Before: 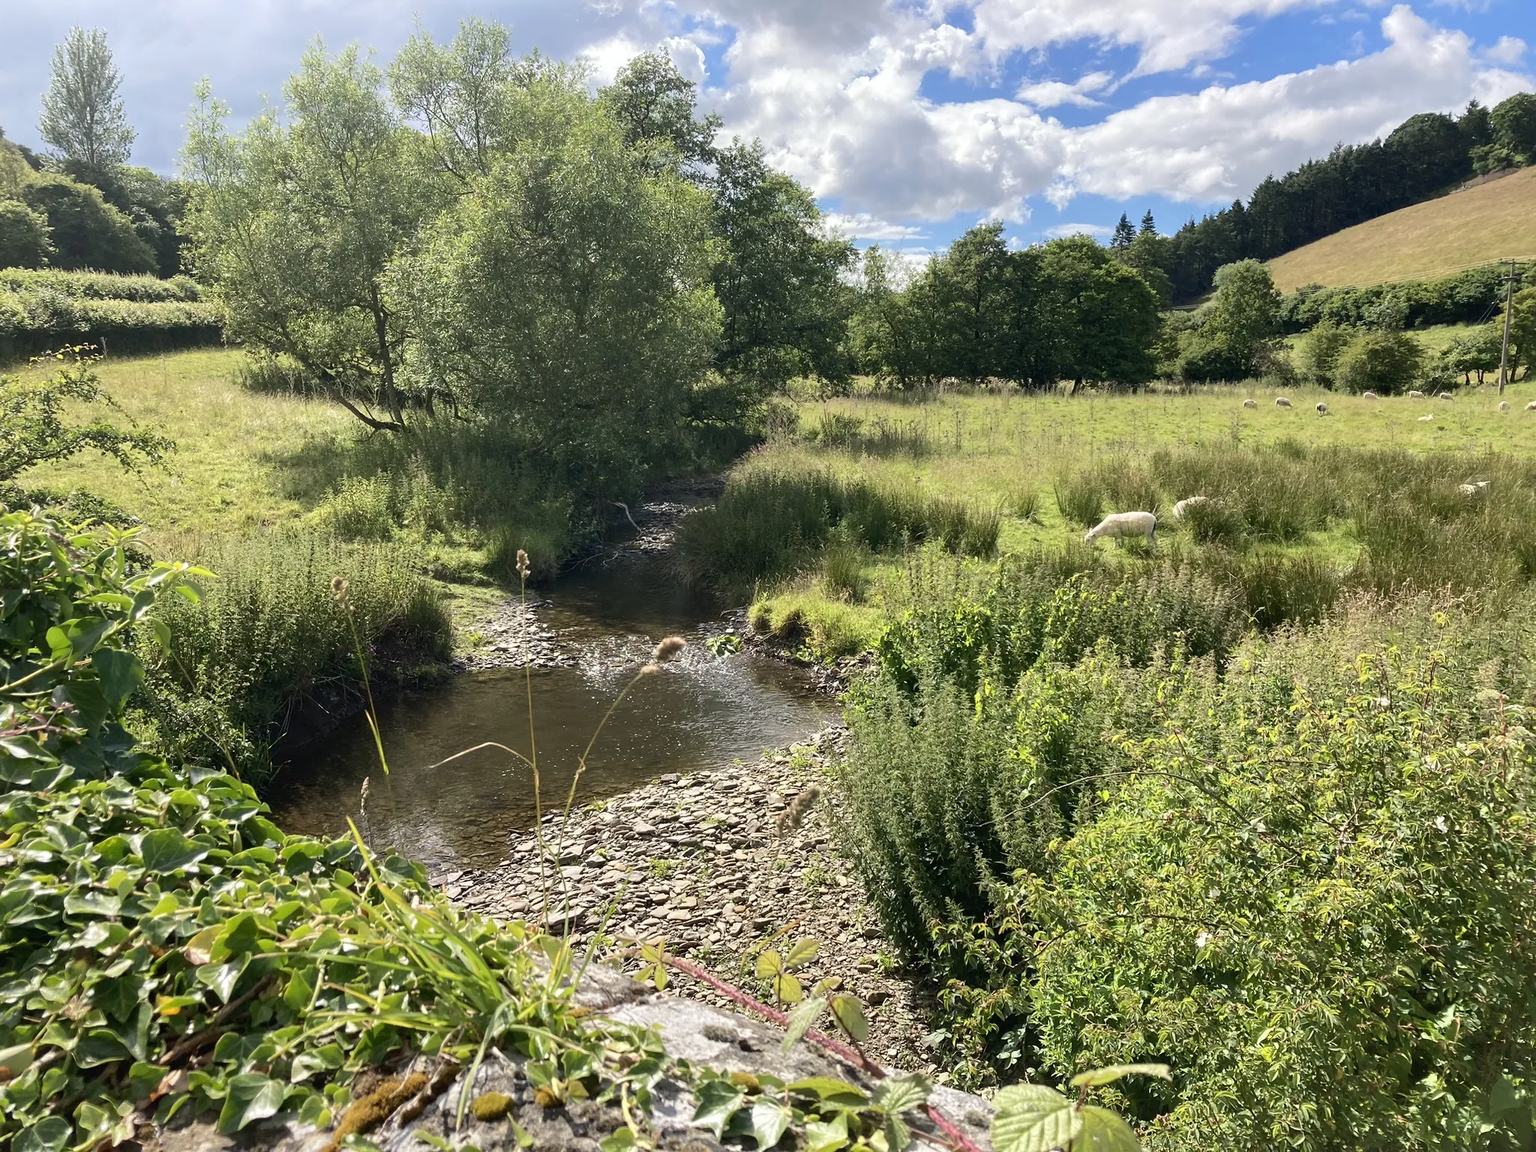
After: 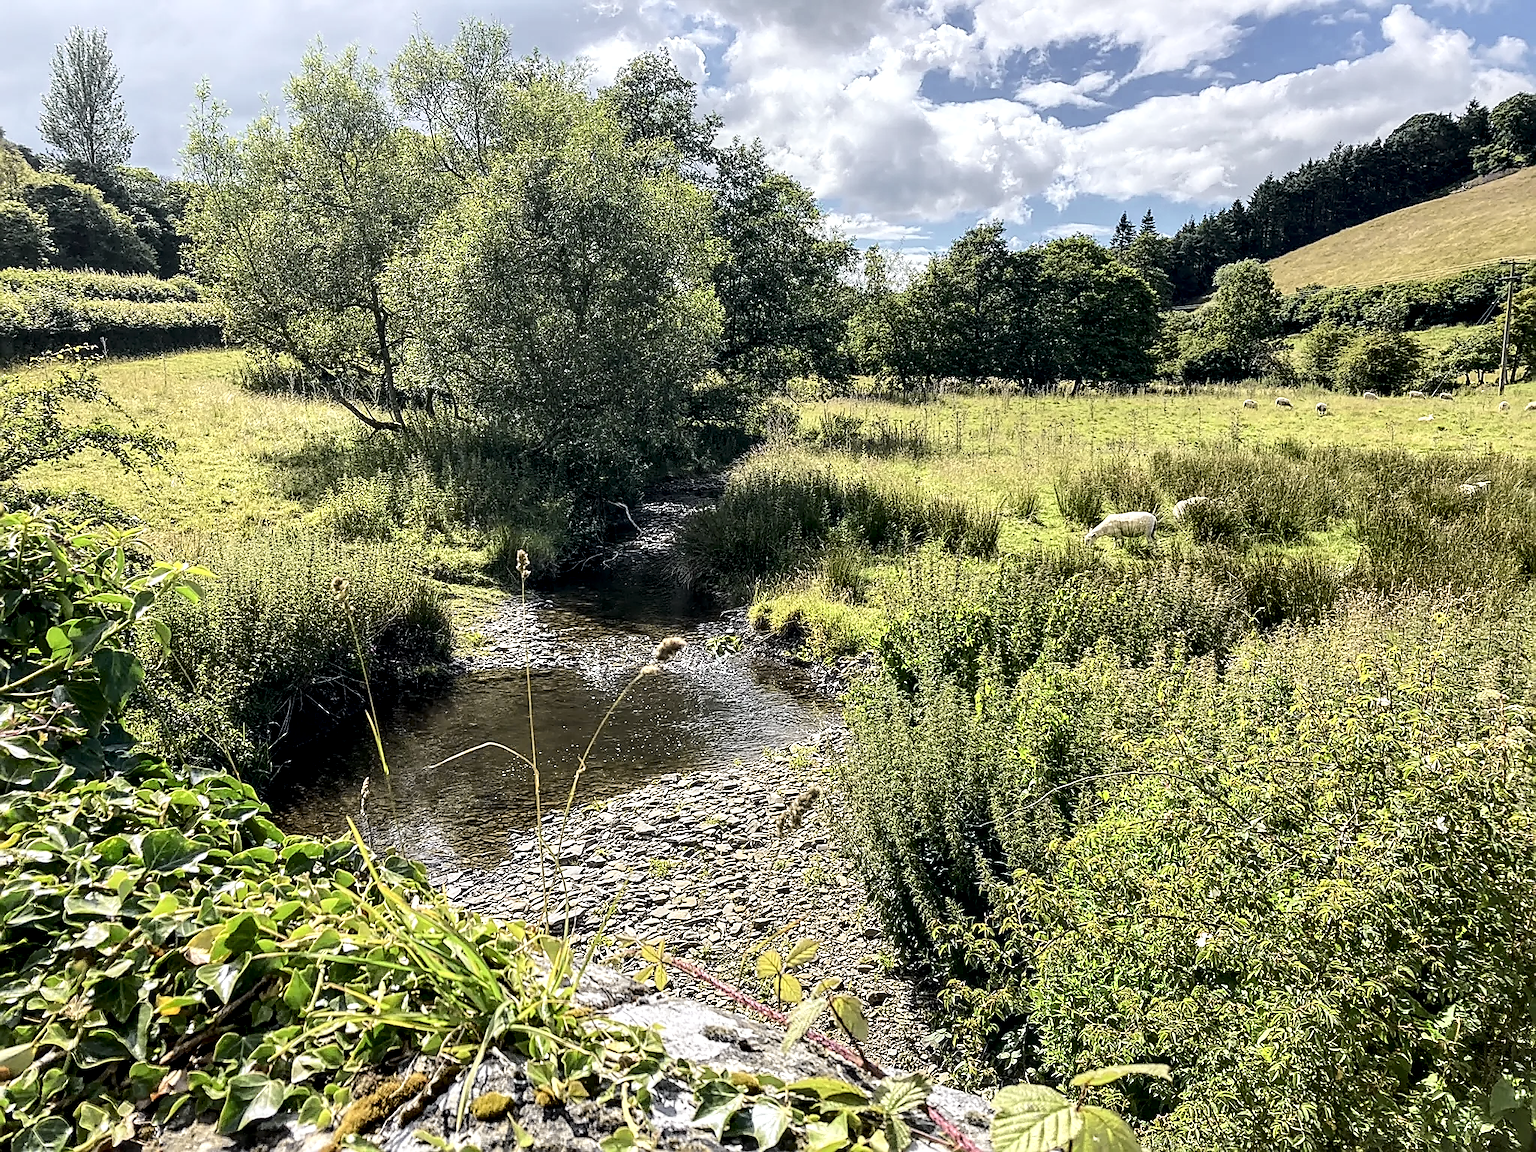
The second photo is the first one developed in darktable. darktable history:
sharpen: radius 1.685, amount 1.294
tone curve: curves: ch0 [(0, 0.023) (0.104, 0.058) (0.21, 0.162) (0.469, 0.524) (0.579, 0.65) (0.725, 0.8) (0.858, 0.903) (1, 0.974)]; ch1 [(0, 0) (0.414, 0.395) (0.447, 0.447) (0.502, 0.501) (0.521, 0.512) (0.57, 0.563) (0.618, 0.61) (0.654, 0.642) (1, 1)]; ch2 [(0, 0) (0.356, 0.408) (0.437, 0.453) (0.492, 0.485) (0.524, 0.508) (0.566, 0.567) (0.595, 0.604) (1, 1)], color space Lab, independent channels, preserve colors none
local contrast: highlights 60%, shadows 60%, detail 160%
